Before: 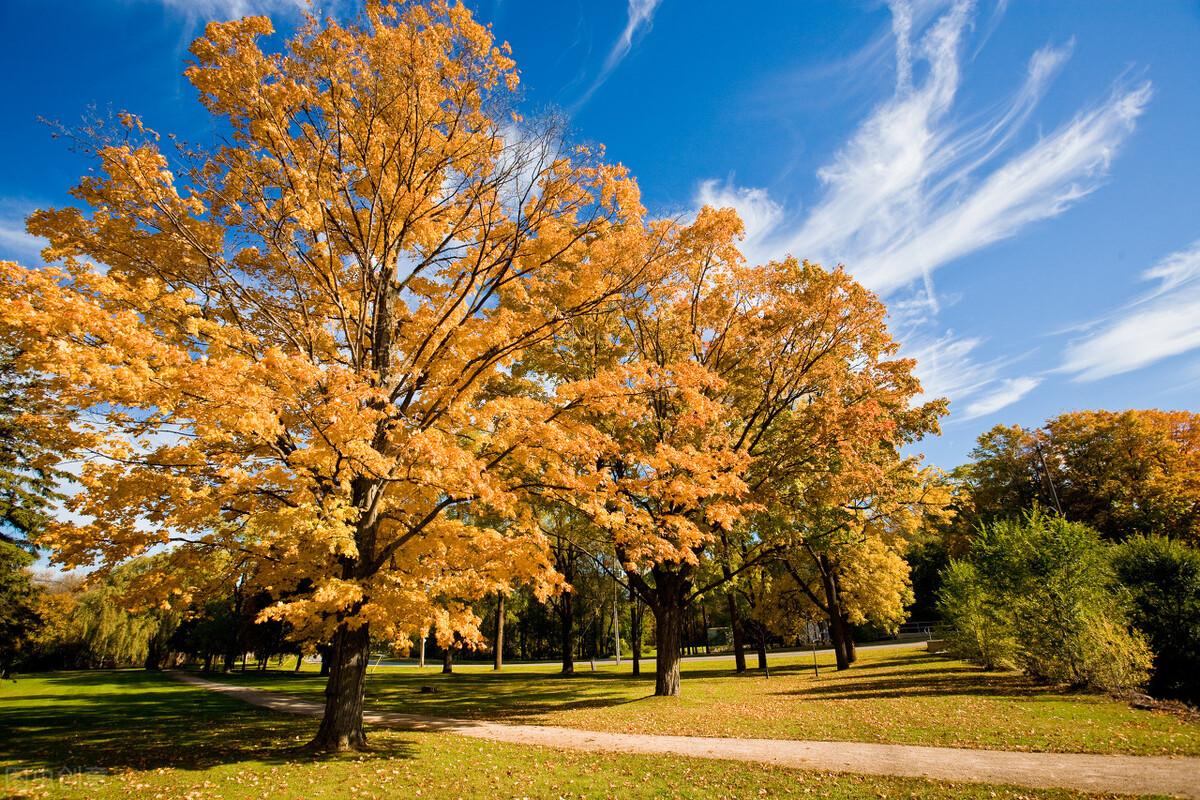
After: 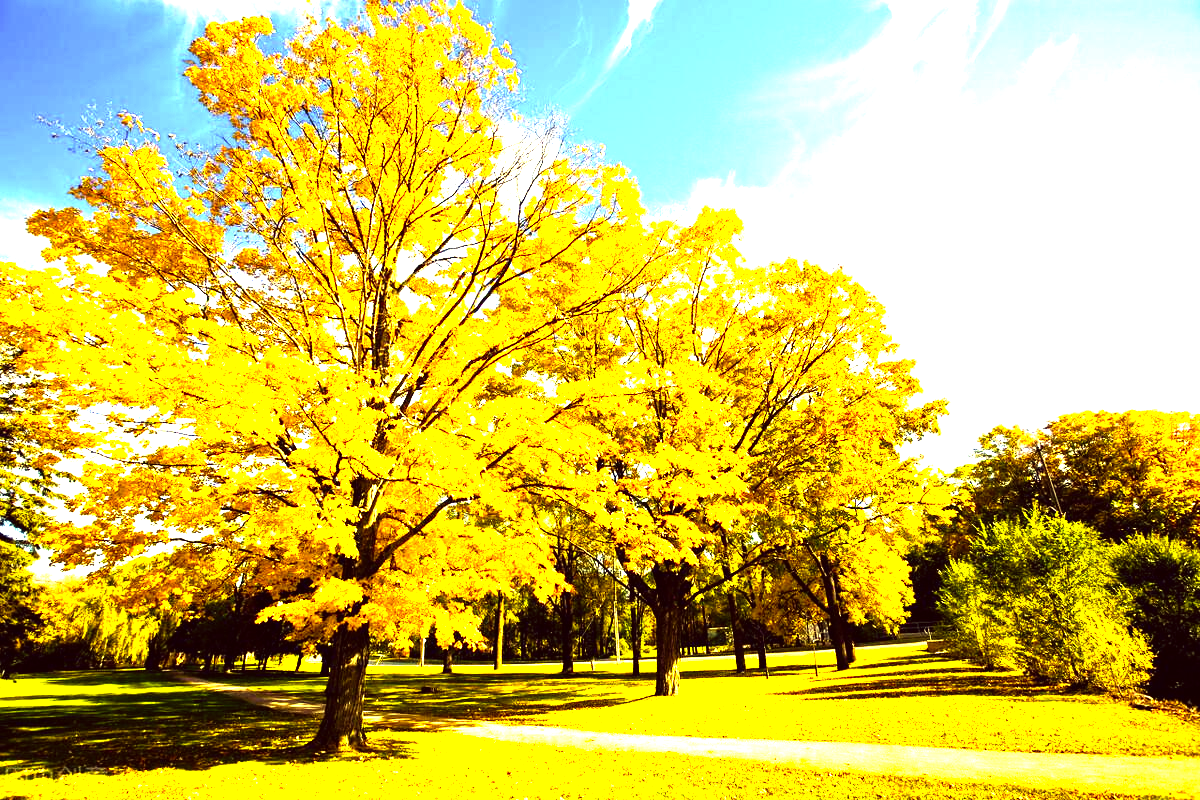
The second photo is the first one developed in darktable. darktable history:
color correction: highlights a* -0.408, highlights b* 39.92, shadows a* 9.77, shadows b* -0.179
levels: white 99.94%, levels [0, 0.281, 0.562]
tone equalizer: -8 EV -0.78 EV, -7 EV -0.693 EV, -6 EV -0.603 EV, -5 EV -0.395 EV, -3 EV 0.393 EV, -2 EV 0.6 EV, -1 EV 0.7 EV, +0 EV 0.727 EV, edges refinement/feathering 500, mask exposure compensation -1.57 EV, preserve details no
